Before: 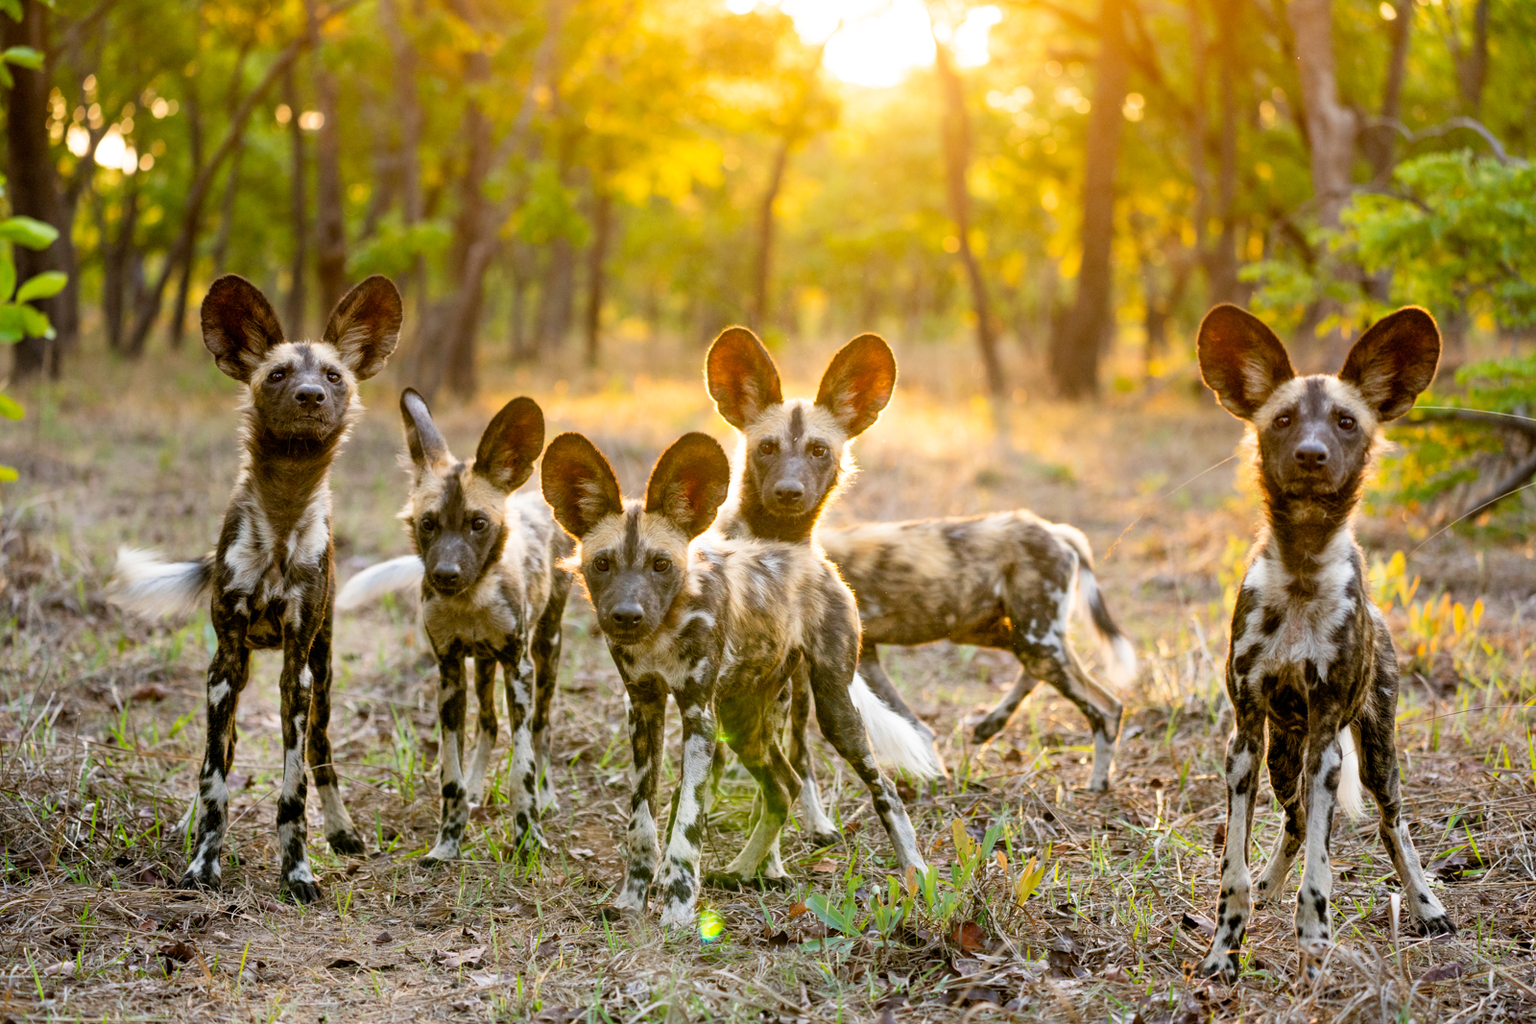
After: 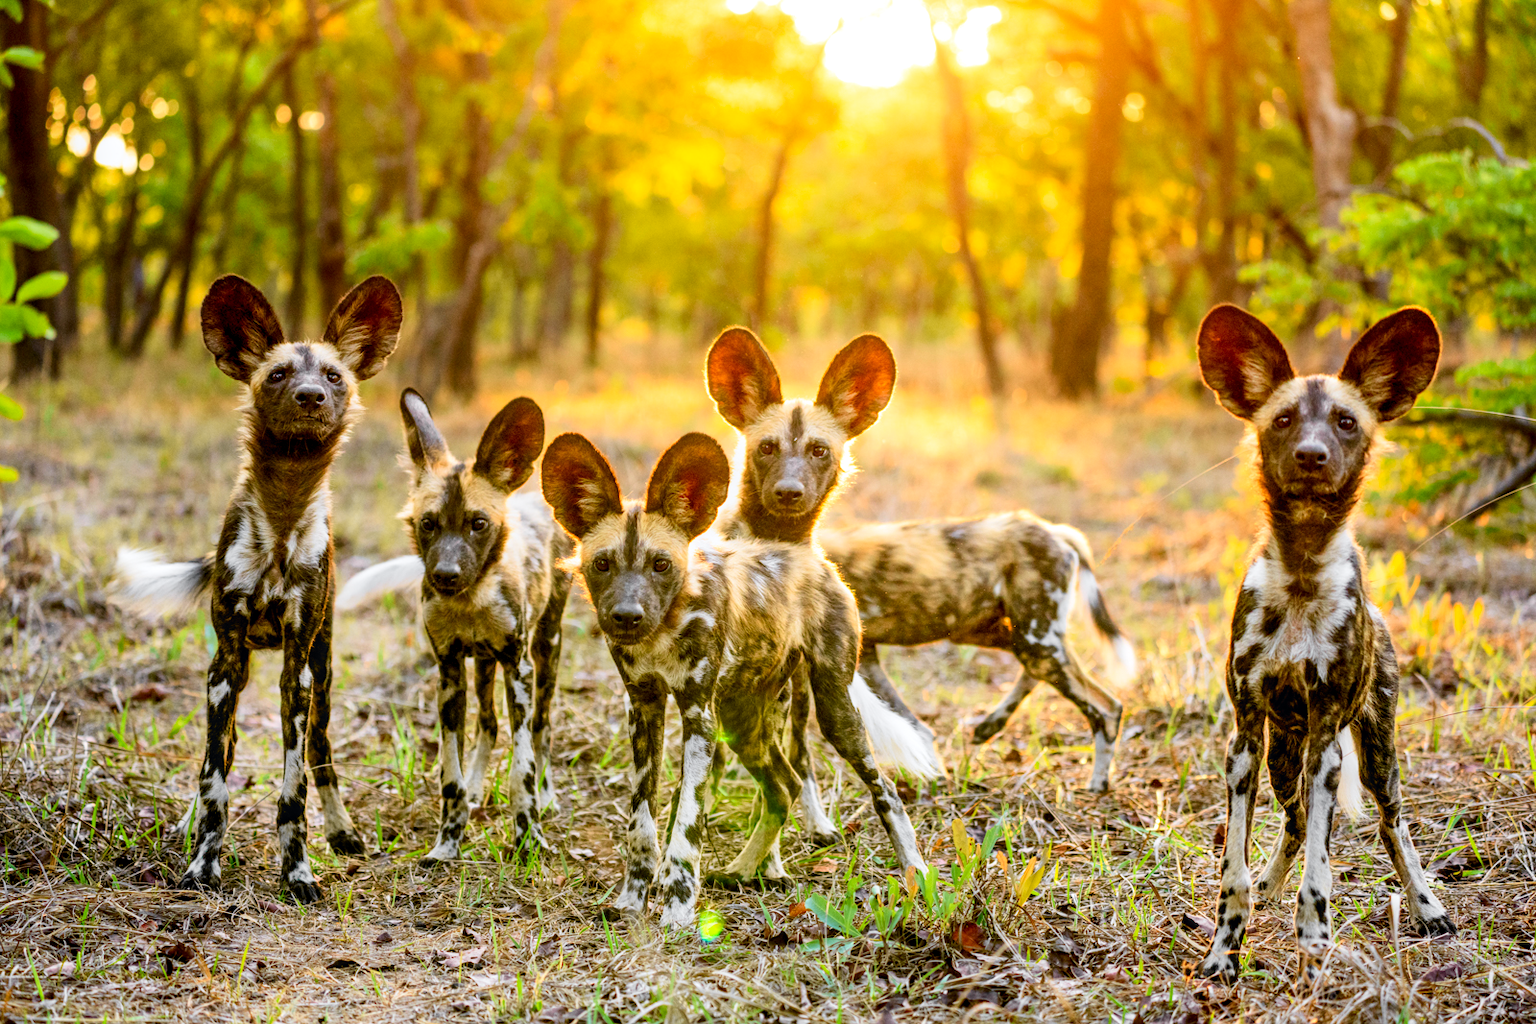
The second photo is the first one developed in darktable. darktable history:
tone curve: curves: ch0 [(0, 0) (0.071, 0.047) (0.266, 0.26) (0.491, 0.552) (0.753, 0.818) (1, 0.983)]; ch1 [(0, 0) (0.346, 0.307) (0.408, 0.369) (0.463, 0.443) (0.482, 0.493) (0.502, 0.5) (0.517, 0.518) (0.55, 0.573) (0.597, 0.641) (0.651, 0.709) (1, 1)]; ch2 [(0, 0) (0.346, 0.34) (0.434, 0.46) (0.485, 0.494) (0.5, 0.494) (0.517, 0.506) (0.535, 0.545) (0.583, 0.634) (0.625, 0.686) (1, 1)], color space Lab, independent channels, preserve colors none
local contrast: on, module defaults
